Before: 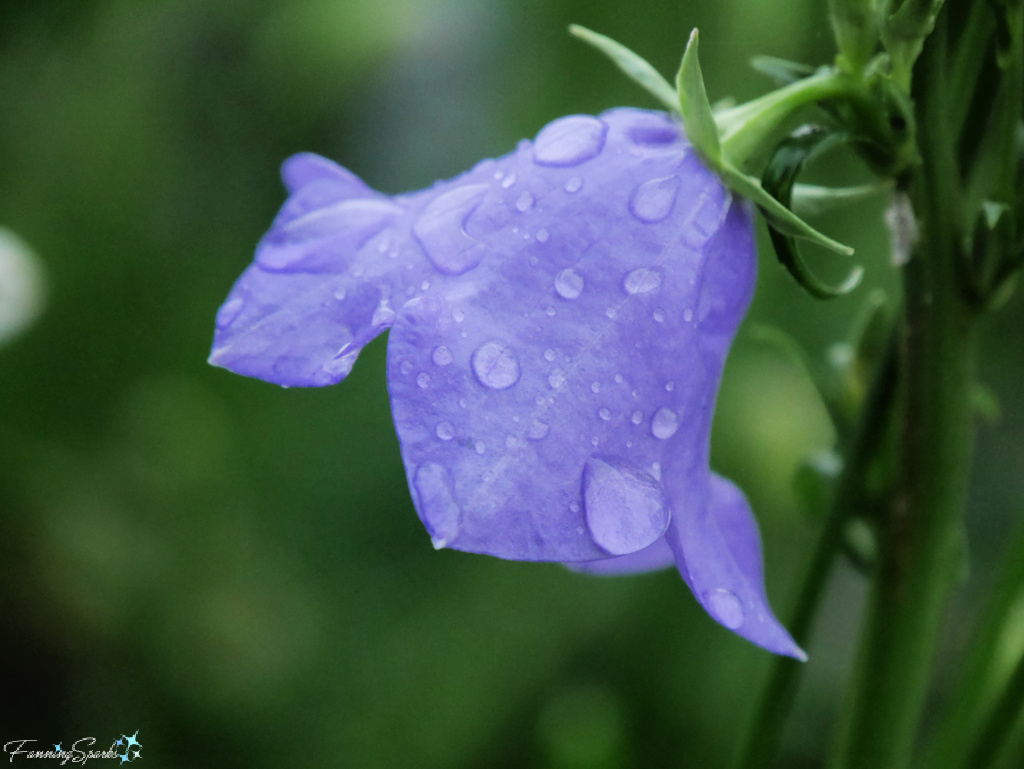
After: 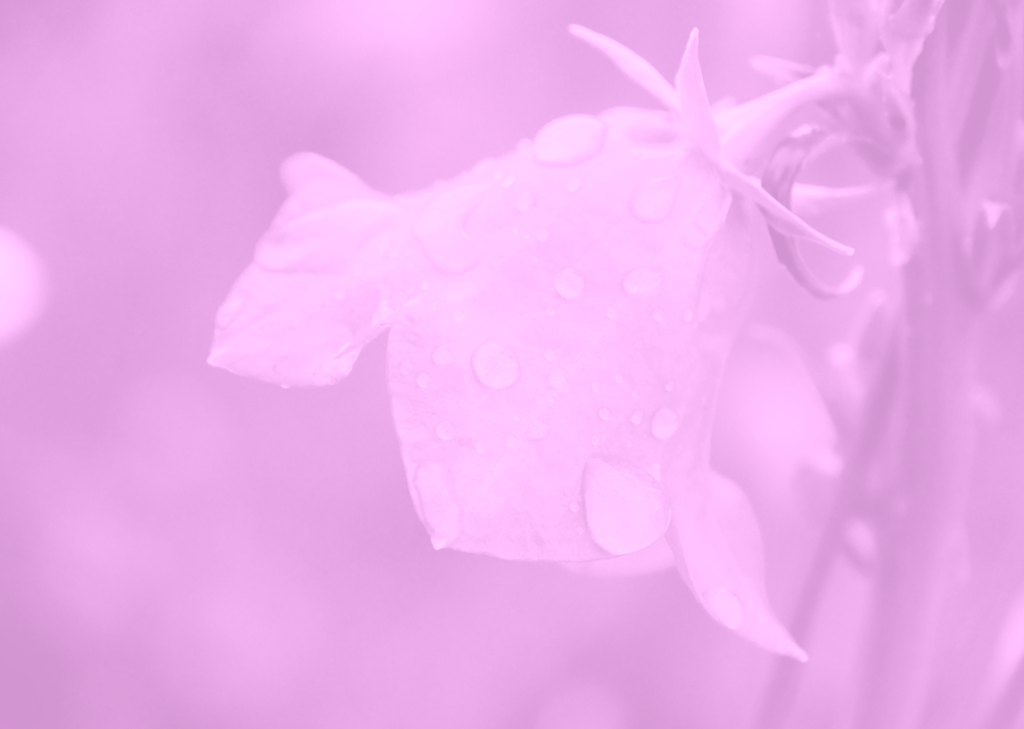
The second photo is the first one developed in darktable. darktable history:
crop and rotate: top 0%, bottom 5.097%
sharpen: amount 0.2
colorize: hue 331.2°, saturation 75%, source mix 30.28%, lightness 70.52%, version 1
